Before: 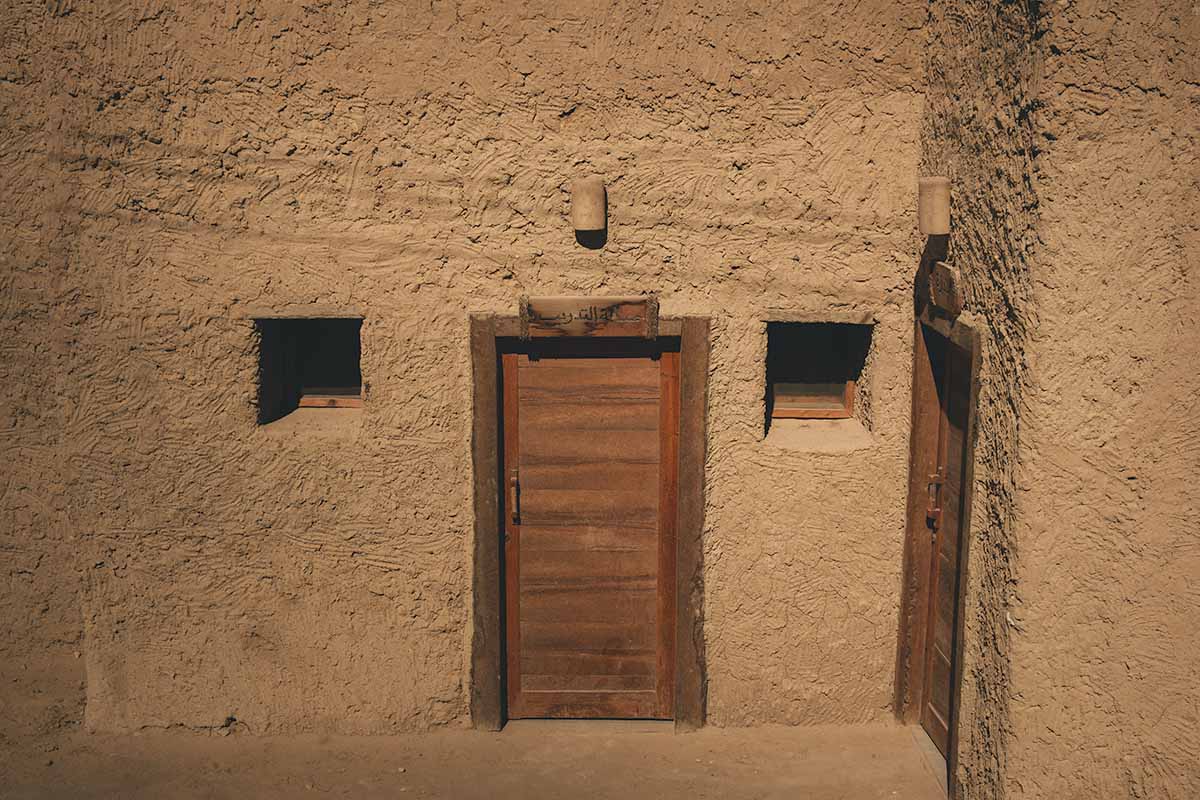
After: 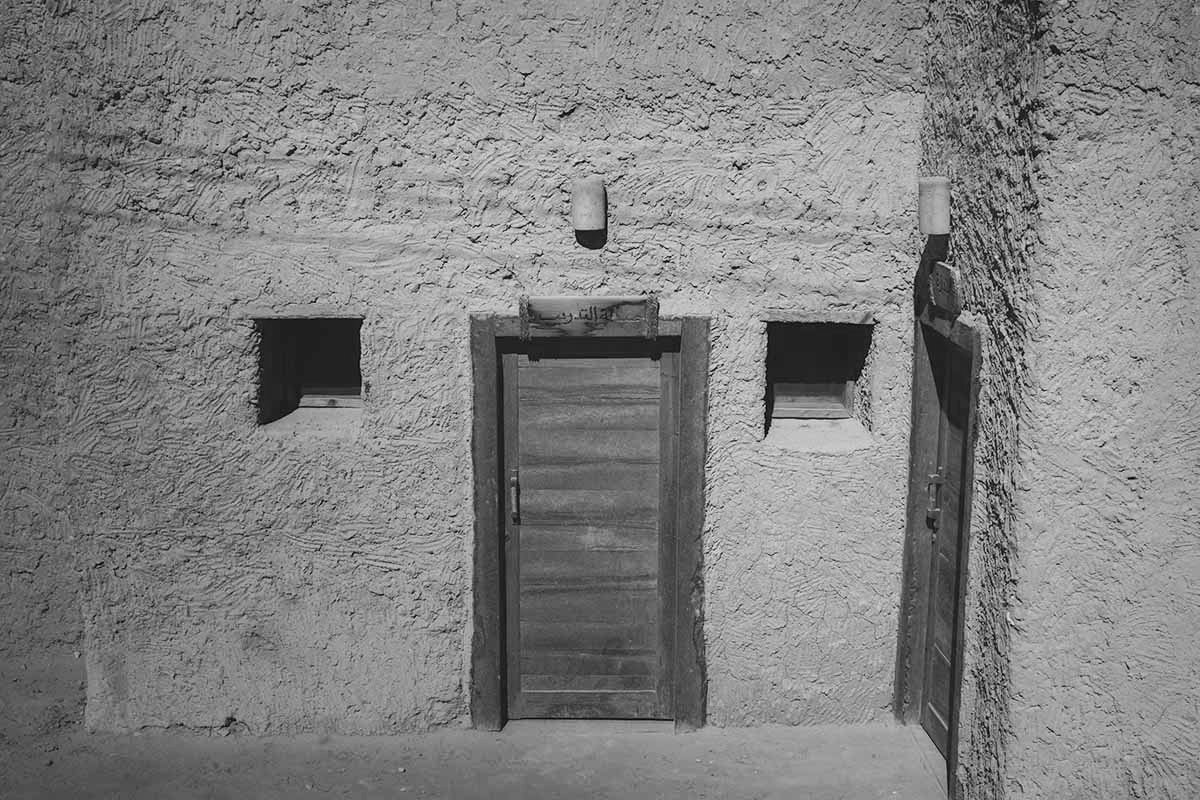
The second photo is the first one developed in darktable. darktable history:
tone curve: curves: ch0 [(0, 0) (0.003, 0.003) (0.011, 0.011) (0.025, 0.024) (0.044, 0.043) (0.069, 0.067) (0.1, 0.096) (0.136, 0.131) (0.177, 0.171) (0.224, 0.216) (0.277, 0.266) (0.335, 0.322) (0.399, 0.384) (0.468, 0.45) (0.543, 0.547) (0.623, 0.626) (0.709, 0.712) (0.801, 0.802) (0.898, 0.898) (1, 1)], preserve colors none
color look up table: target L [96.19, 87.05, 76.62, 90.59, 84.2, 88.83, 82.05, 83.48, 51.62, 63.98, 67.75, 55.15, 56.71, 37.41, 26.21, 16.59, 200, 100, 80.97, 79.52, 73.68, 74.42, 67.37, 53.58, 37.41, 27.09, 3.023, 93.05, 89.18, 84.2, 65.5, 78.8, 73.32, 85.99, 74.42, 88.12, 76.25, 42.78, 57.87, 44.82, 39.07, 13.71, 94.8, 93.05, 82.41, 83.48, 59.41, 59.41, 8.248], target a [0 ×42, 0.001, 0 ×6], target b [0 ×49], num patches 49
